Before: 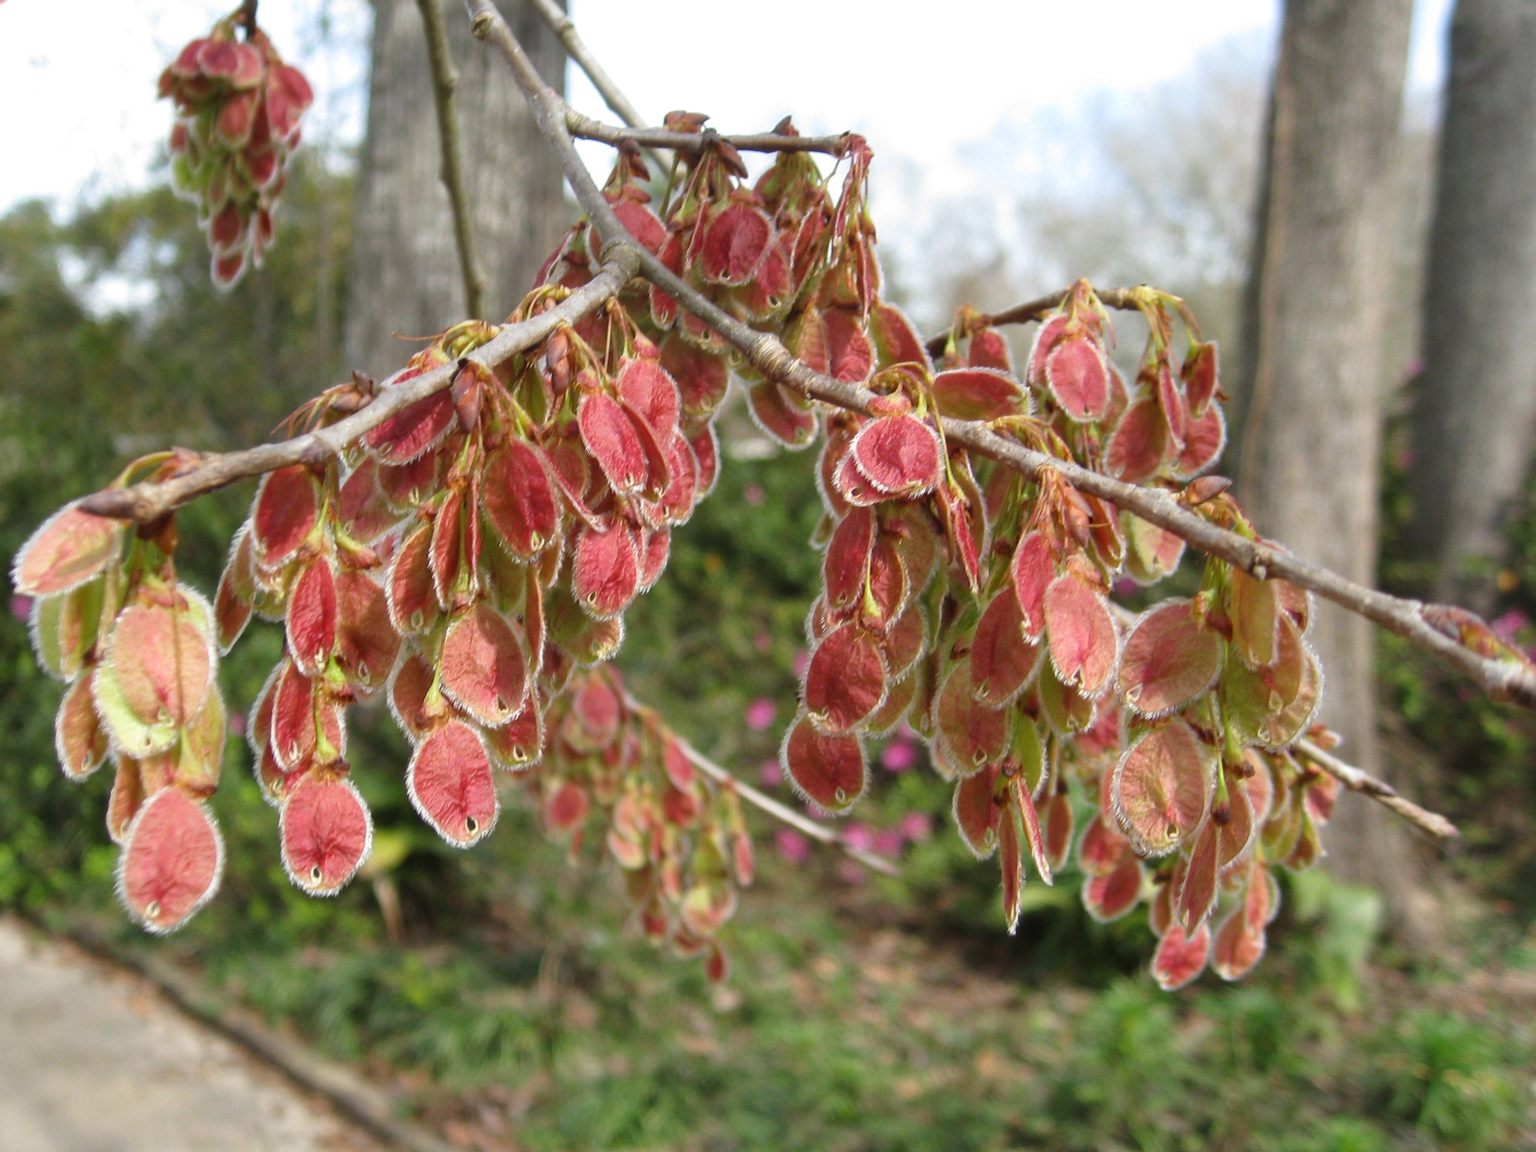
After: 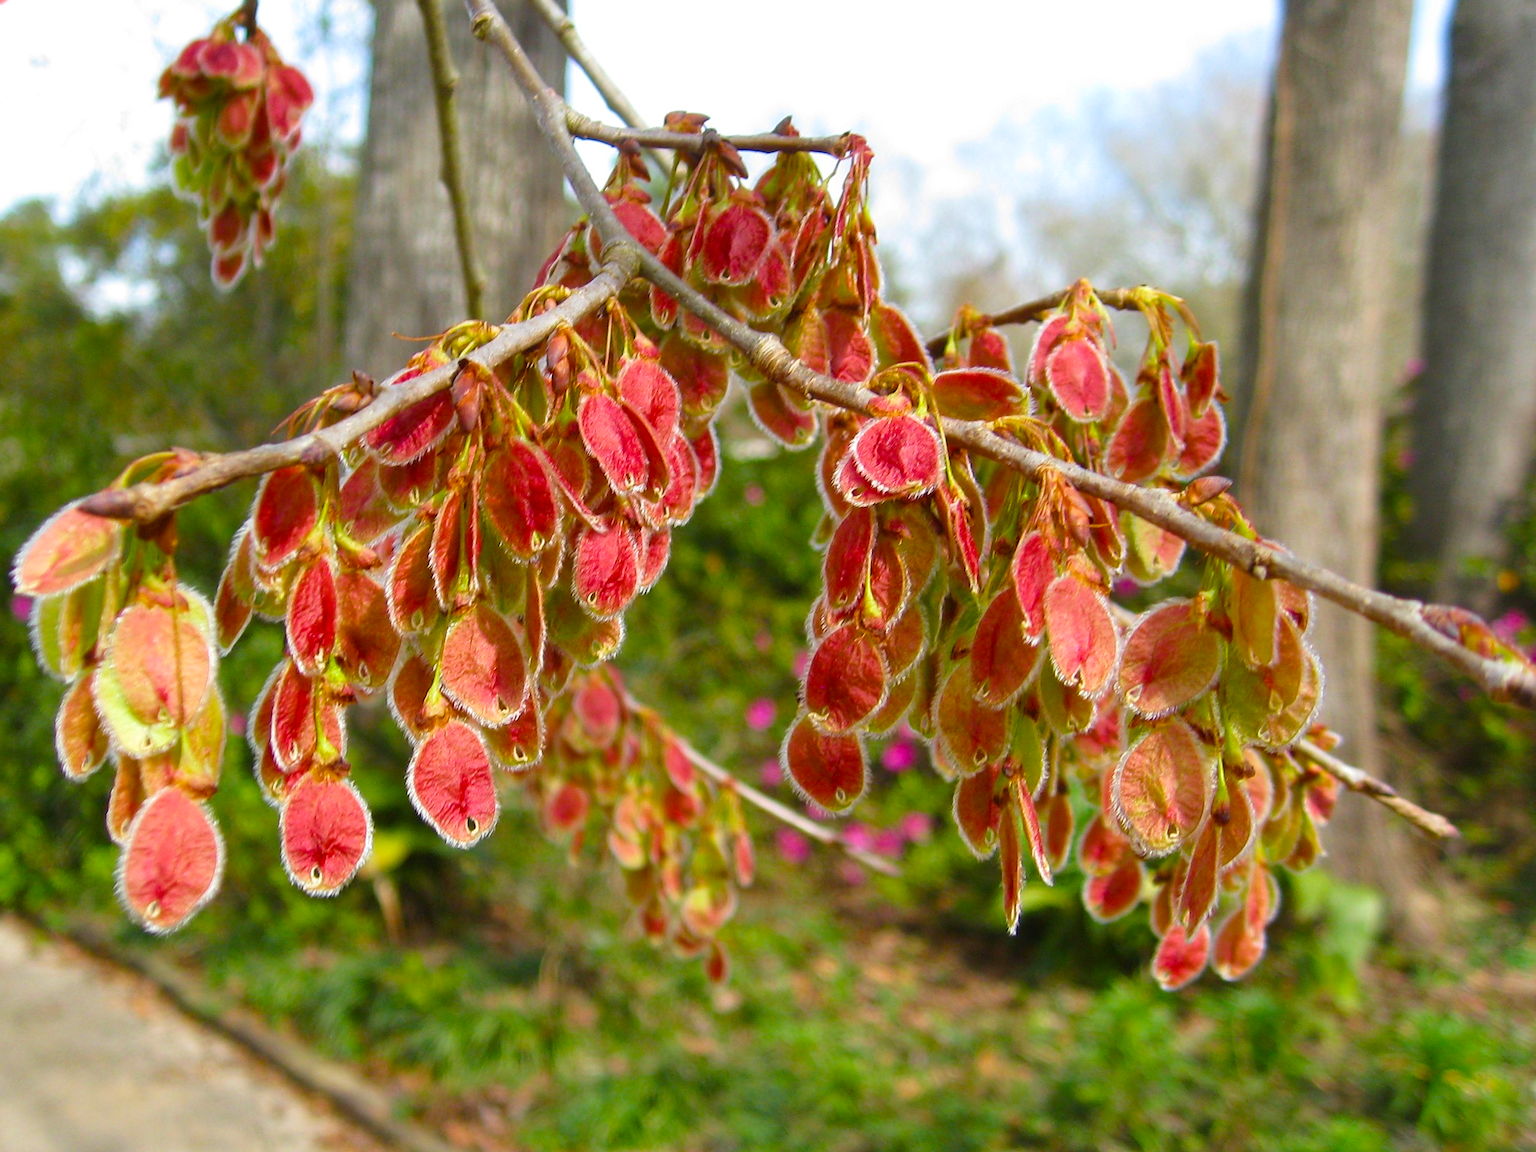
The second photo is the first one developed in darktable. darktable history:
velvia: strength 51.22%, mid-tones bias 0.502
sharpen: on, module defaults
